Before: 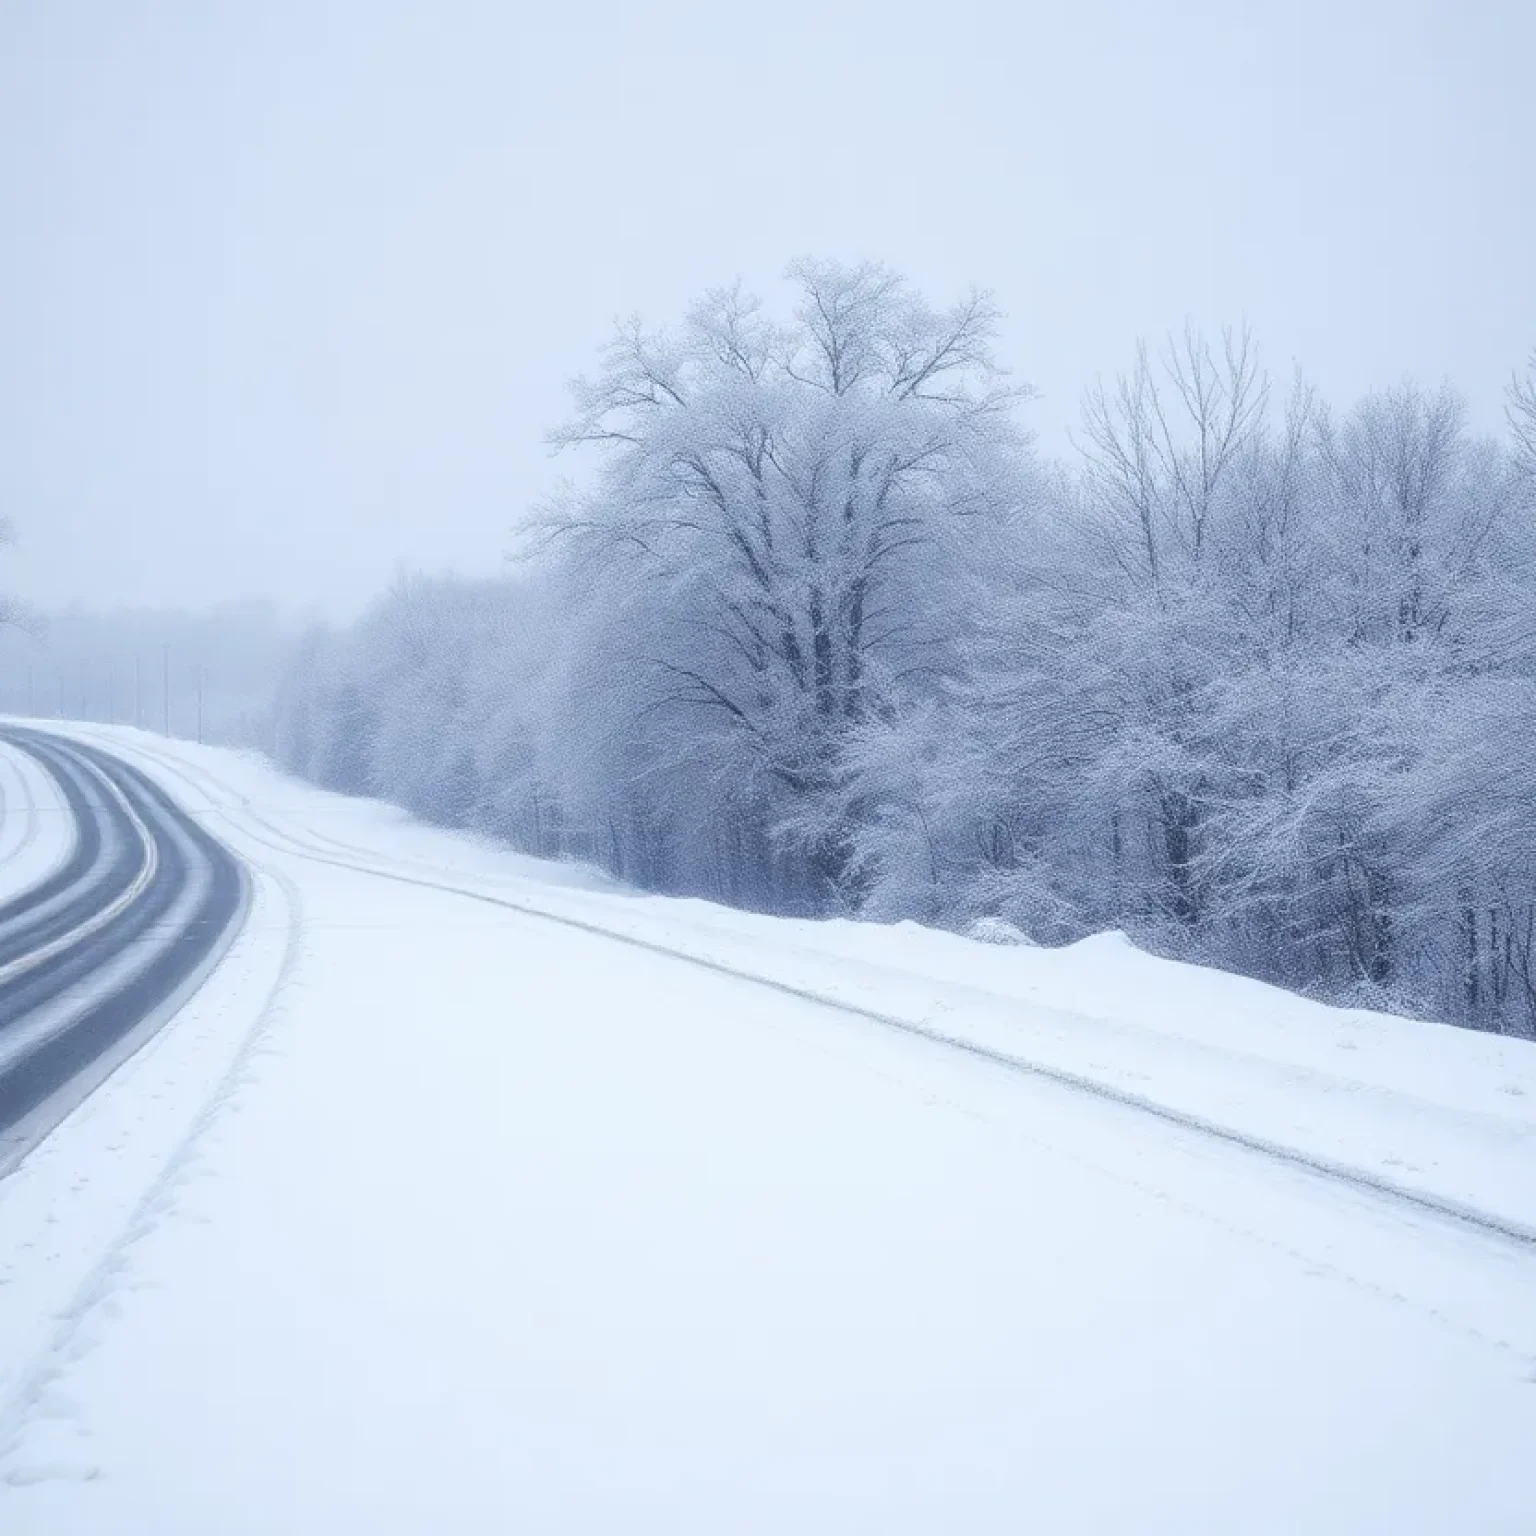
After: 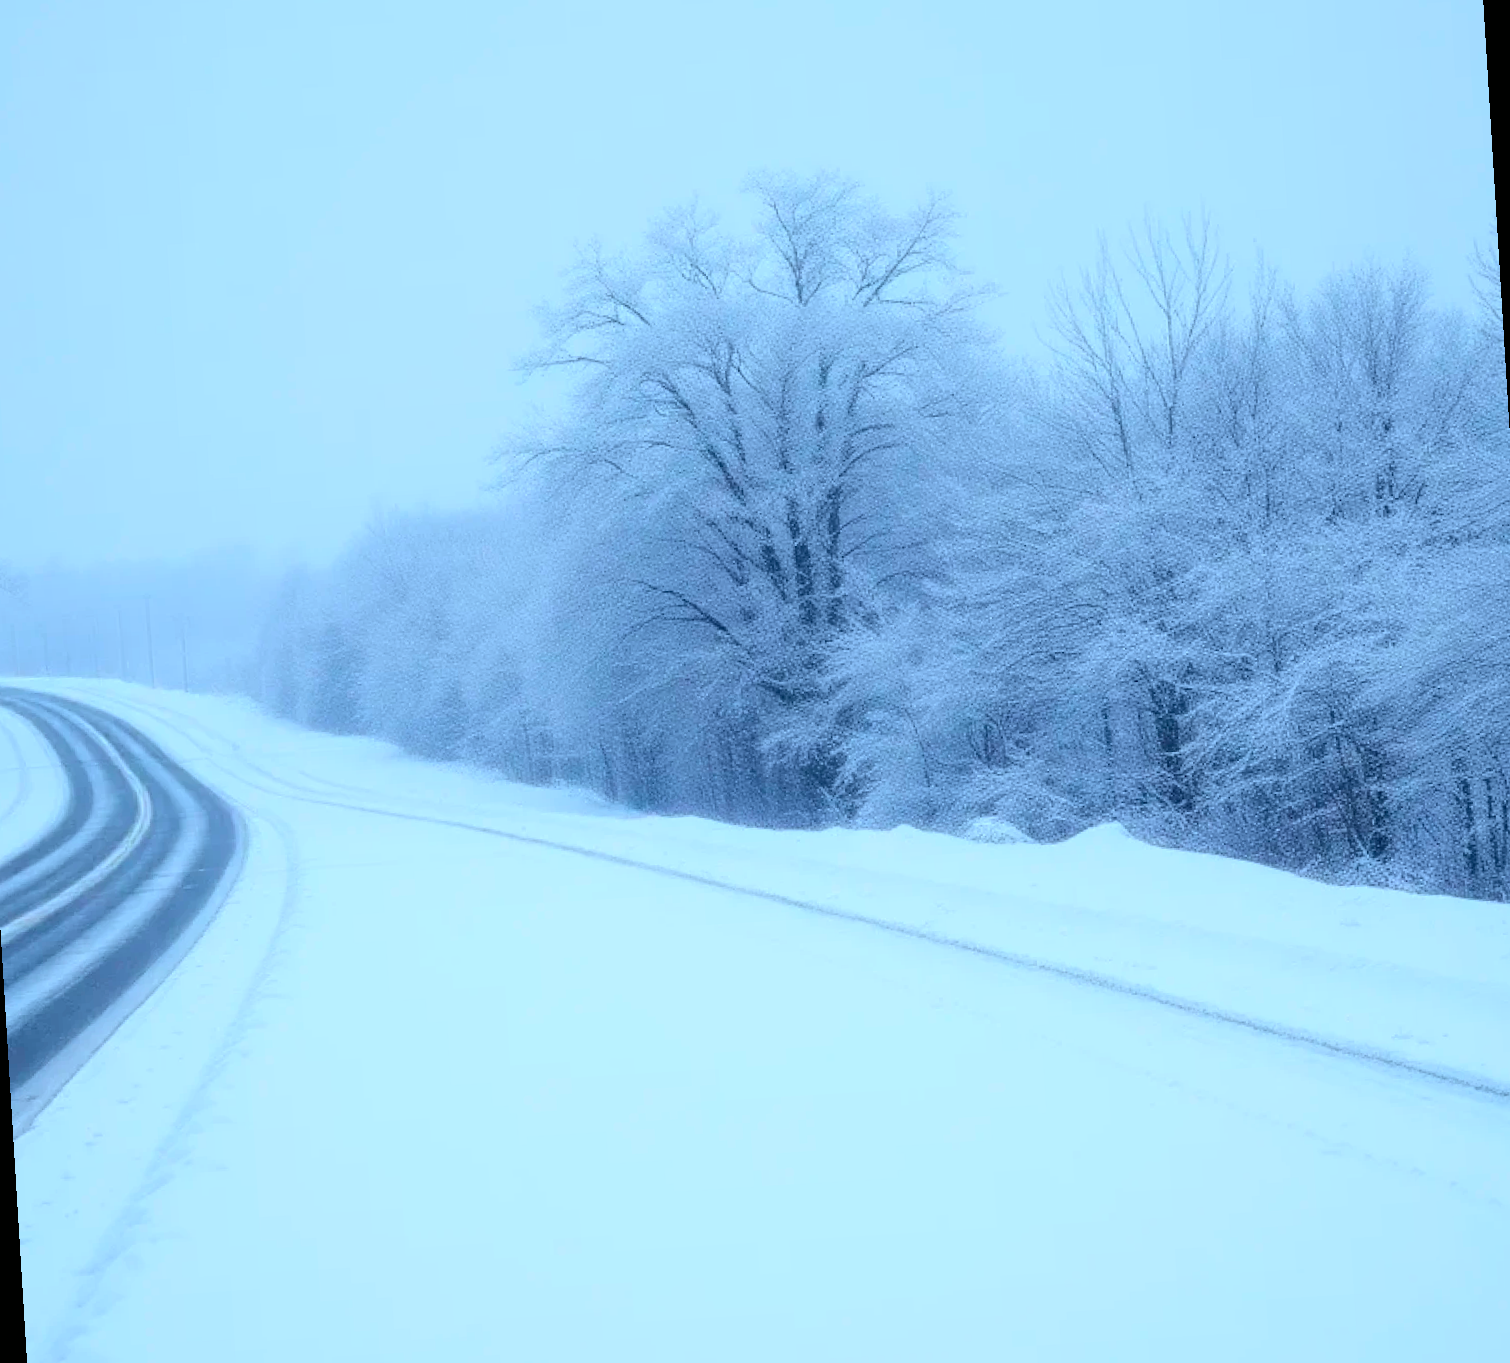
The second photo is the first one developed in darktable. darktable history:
color calibration: illuminant F (fluorescent), F source F9 (Cool White Deluxe 4150 K) – high CRI, x 0.374, y 0.373, temperature 4158.34 K
tone curve: curves: ch0 [(0, 0) (0.068, 0.031) (0.175, 0.132) (0.337, 0.304) (0.498, 0.511) (0.748, 0.762) (0.993, 0.954)]; ch1 [(0, 0) (0.294, 0.184) (0.359, 0.34) (0.362, 0.35) (0.43, 0.41) (0.469, 0.453) (0.495, 0.489) (0.54, 0.563) (0.612, 0.641) (1, 1)]; ch2 [(0, 0) (0.431, 0.419) (0.495, 0.502) (0.524, 0.534) (0.557, 0.56) (0.634, 0.654) (0.728, 0.722) (1, 1)], color space Lab, independent channels, preserve colors none
rotate and perspective: rotation -3.52°, crop left 0.036, crop right 0.964, crop top 0.081, crop bottom 0.919
